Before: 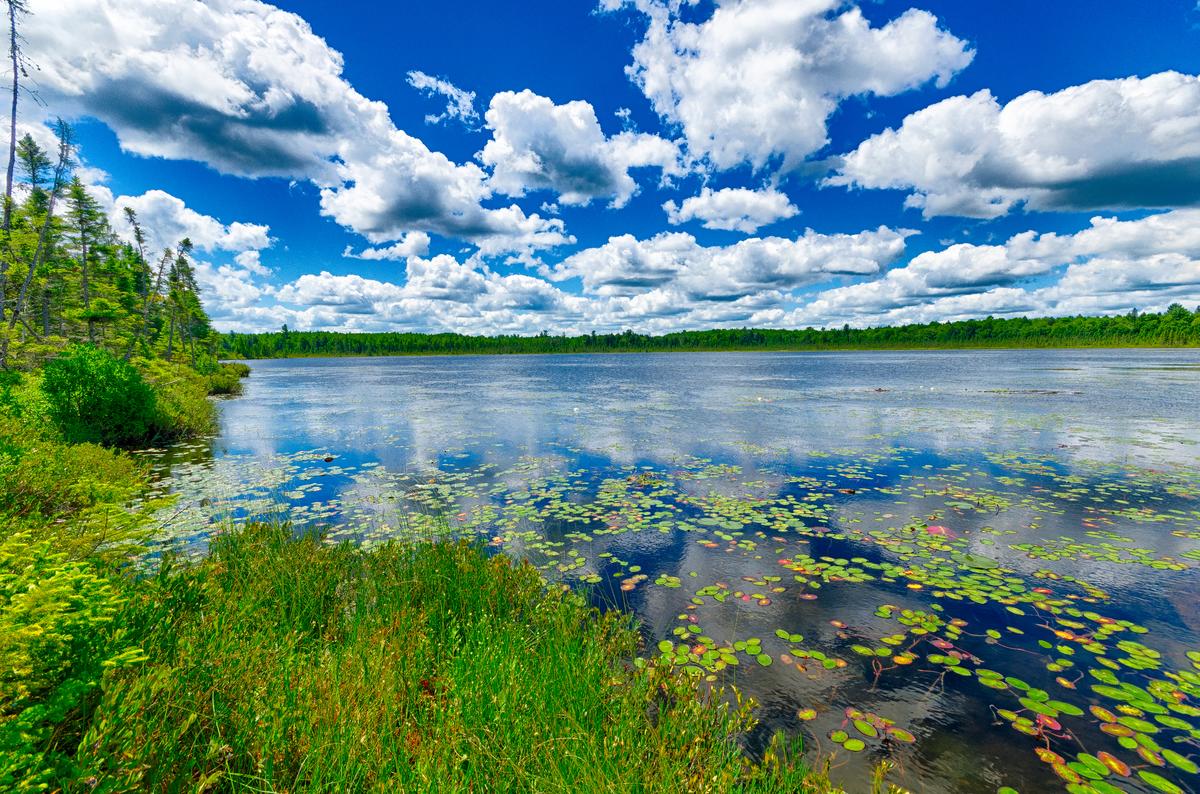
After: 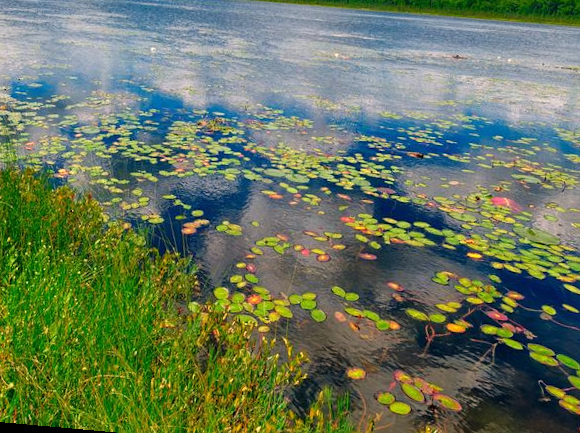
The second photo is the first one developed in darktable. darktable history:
crop: left 35.976%, top 45.819%, right 18.162%, bottom 5.807%
rotate and perspective: rotation 5.12°, automatic cropping off
white balance: red 1.127, blue 0.943
